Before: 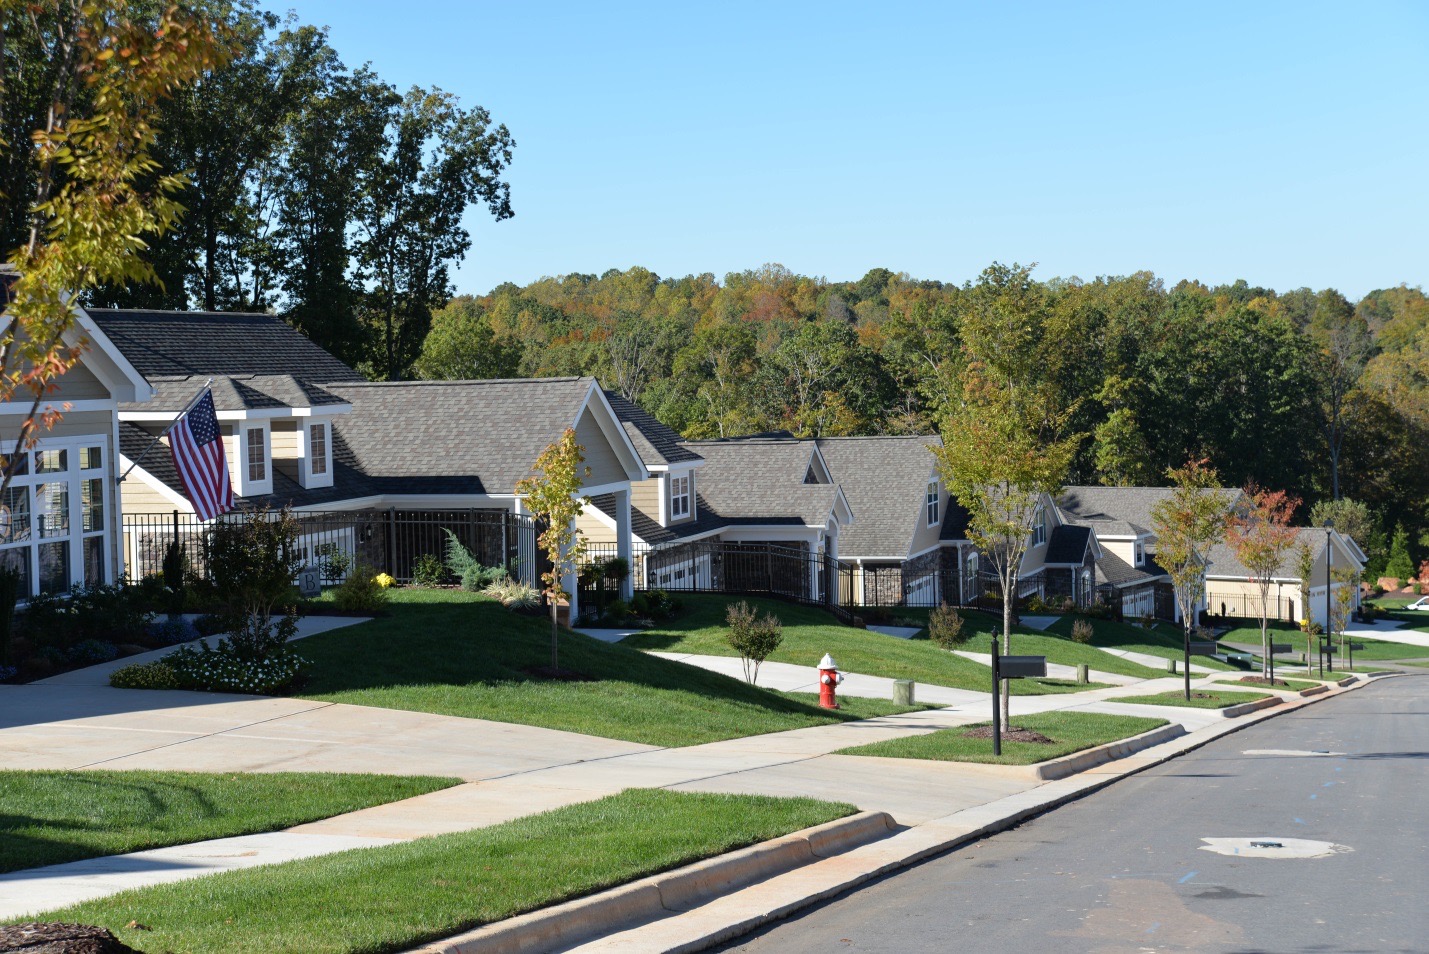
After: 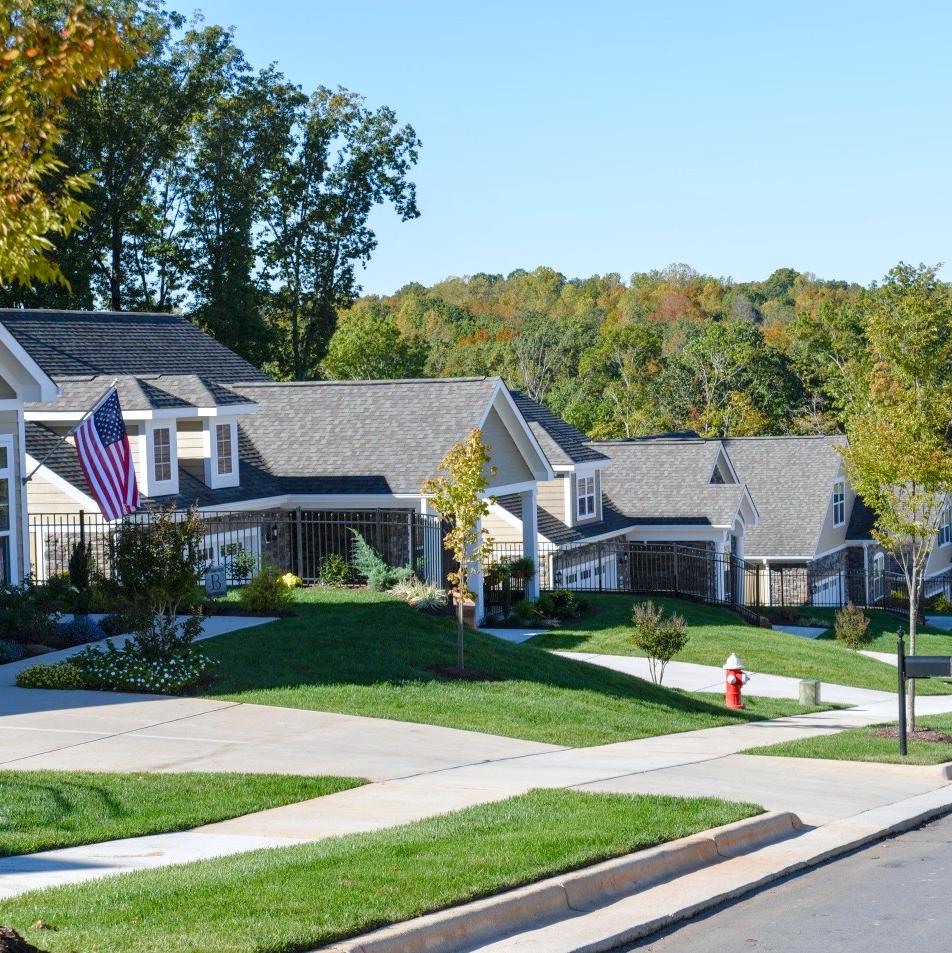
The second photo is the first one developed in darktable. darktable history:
crop and rotate: left 6.617%, right 26.717%
white balance: red 0.98, blue 1.034
levels: mode automatic, black 0.023%, white 99.97%, levels [0.062, 0.494, 0.925]
local contrast: on, module defaults
color balance rgb: shadows lift › chroma 1%, shadows lift › hue 113°, highlights gain › chroma 0.2%, highlights gain › hue 333°, perceptual saturation grading › global saturation 20%, perceptual saturation grading › highlights -50%, perceptual saturation grading › shadows 25%, contrast -30%
